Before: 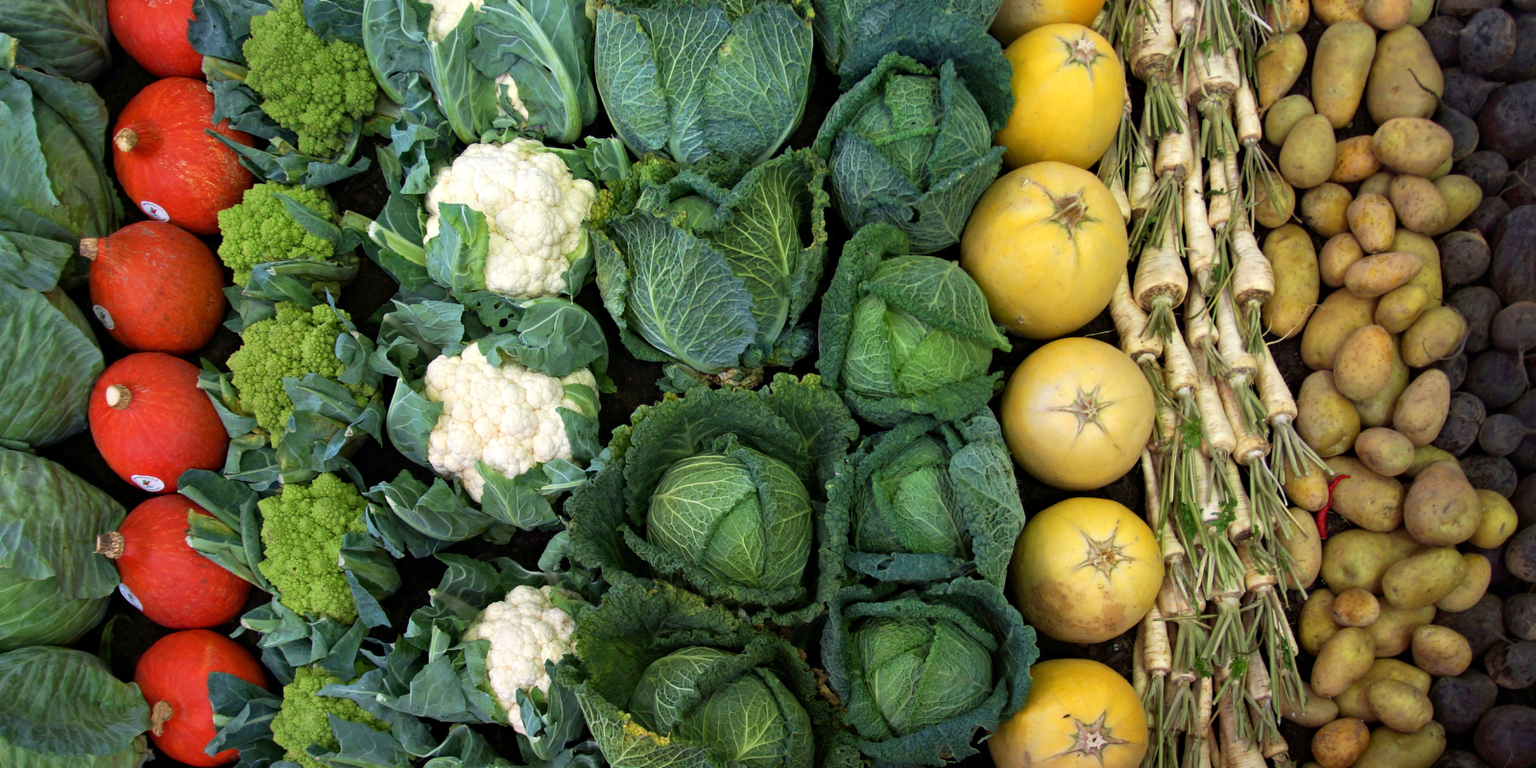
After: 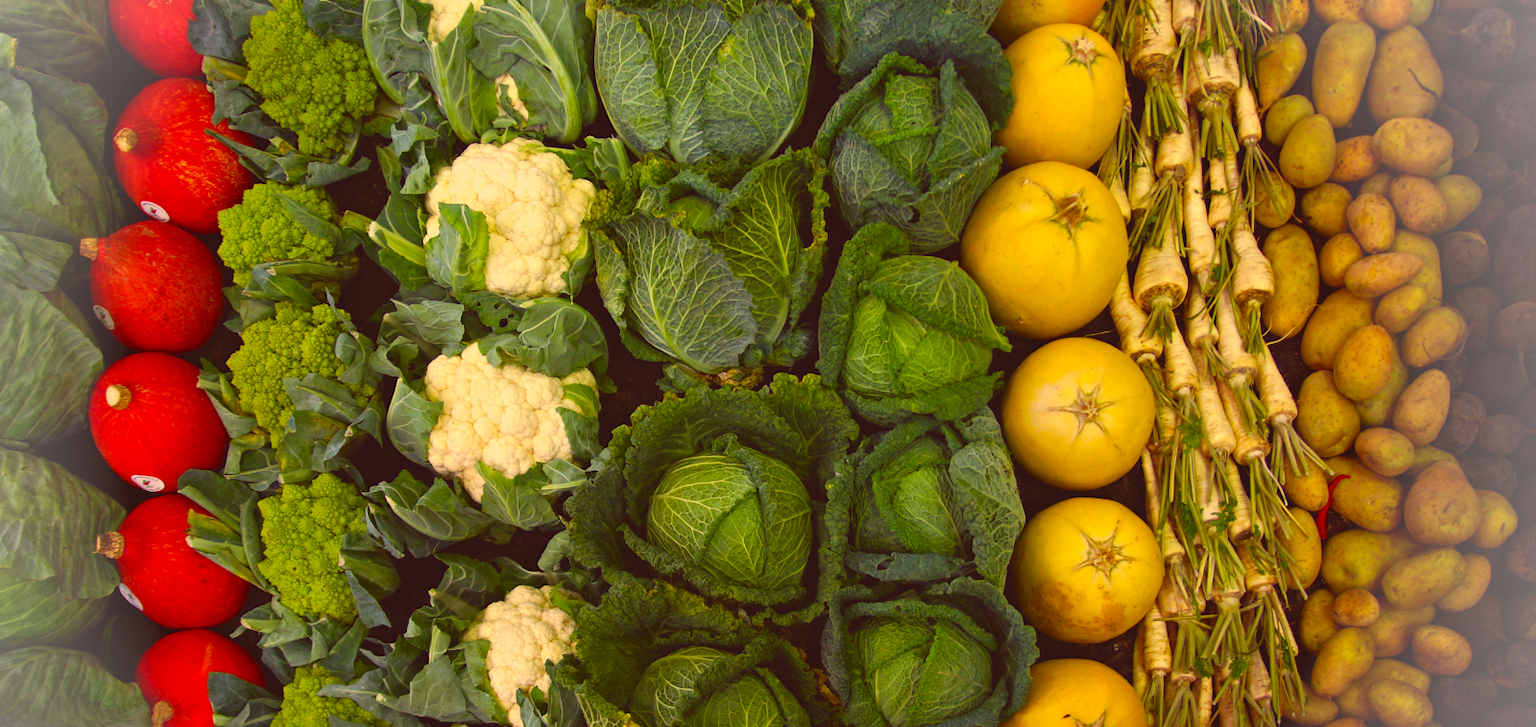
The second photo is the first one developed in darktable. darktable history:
color correction: highlights a* 10.08, highlights b* 39.3, shadows a* 14, shadows b* 3.58
color balance rgb: linear chroma grading › global chroma 15.555%, perceptual saturation grading › global saturation 20%, perceptual saturation grading › highlights -25.618%, perceptual saturation grading › shadows 24.436%, global vibrance 12.339%
crop and rotate: top 0.006%, bottom 5.151%
exposure: black level correction -0.013, exposure -0.193 EV, compensate highlight preservation false
vignetting: brightness 0.284, saturation 0.001, center (-0.038, 0.155)
